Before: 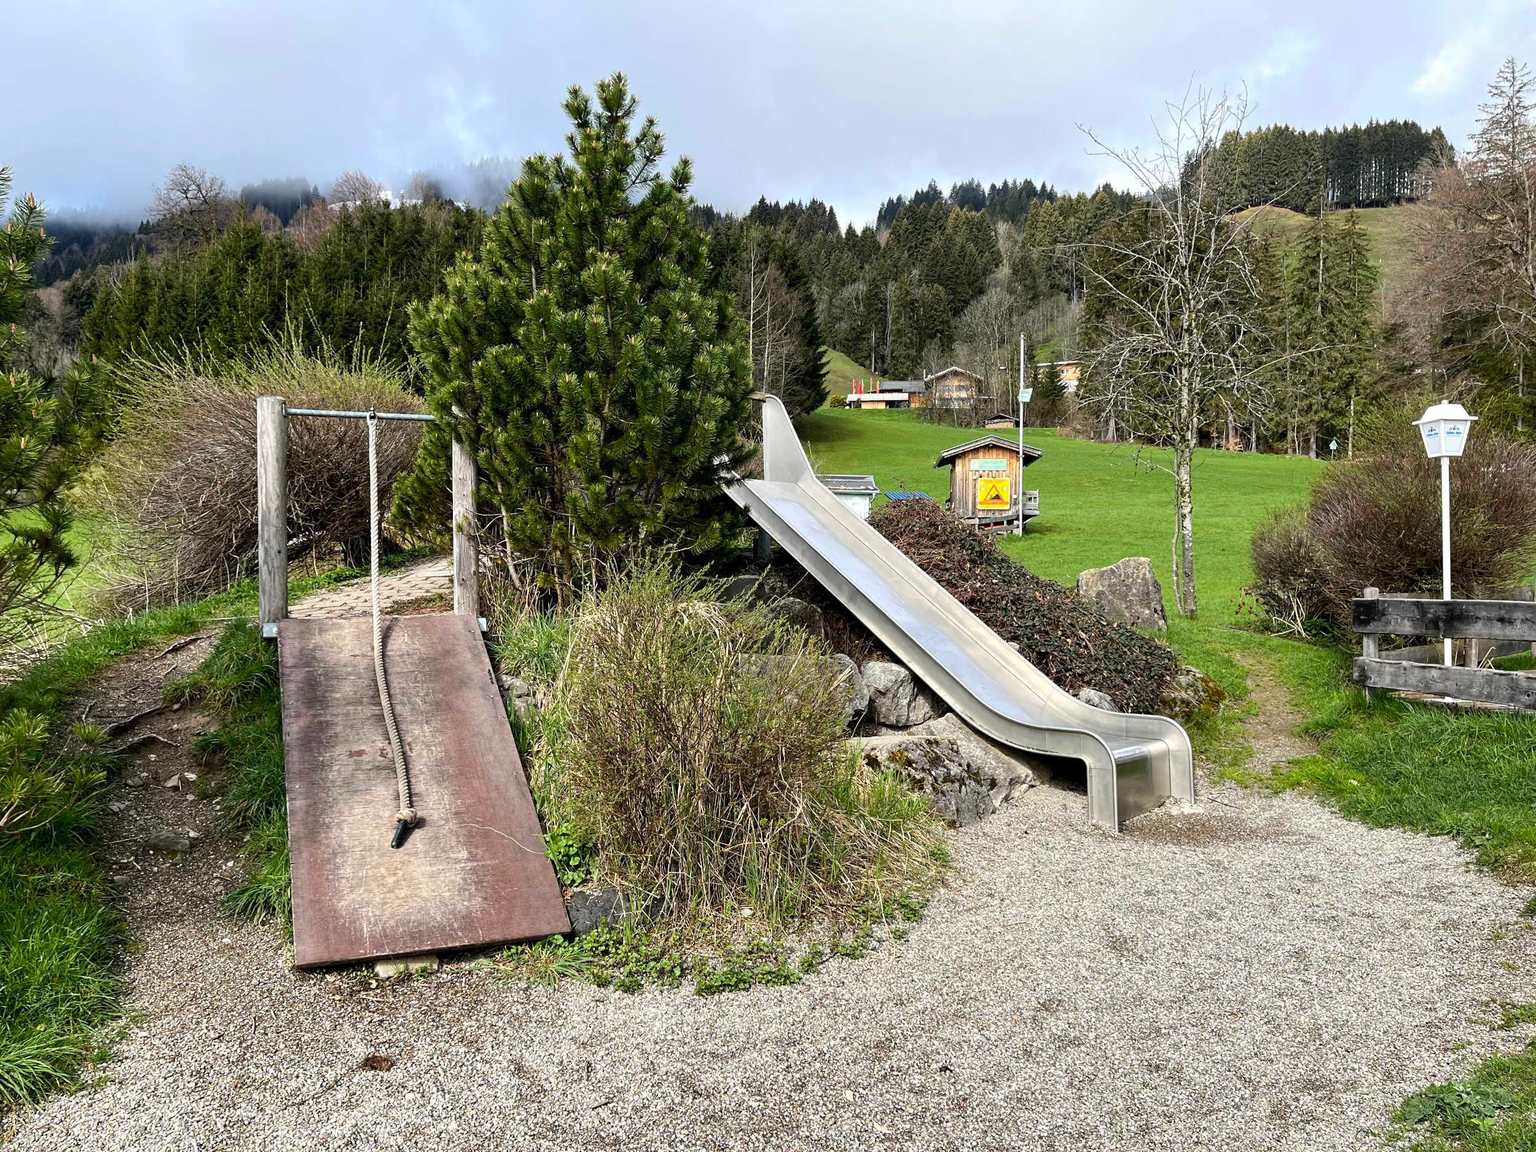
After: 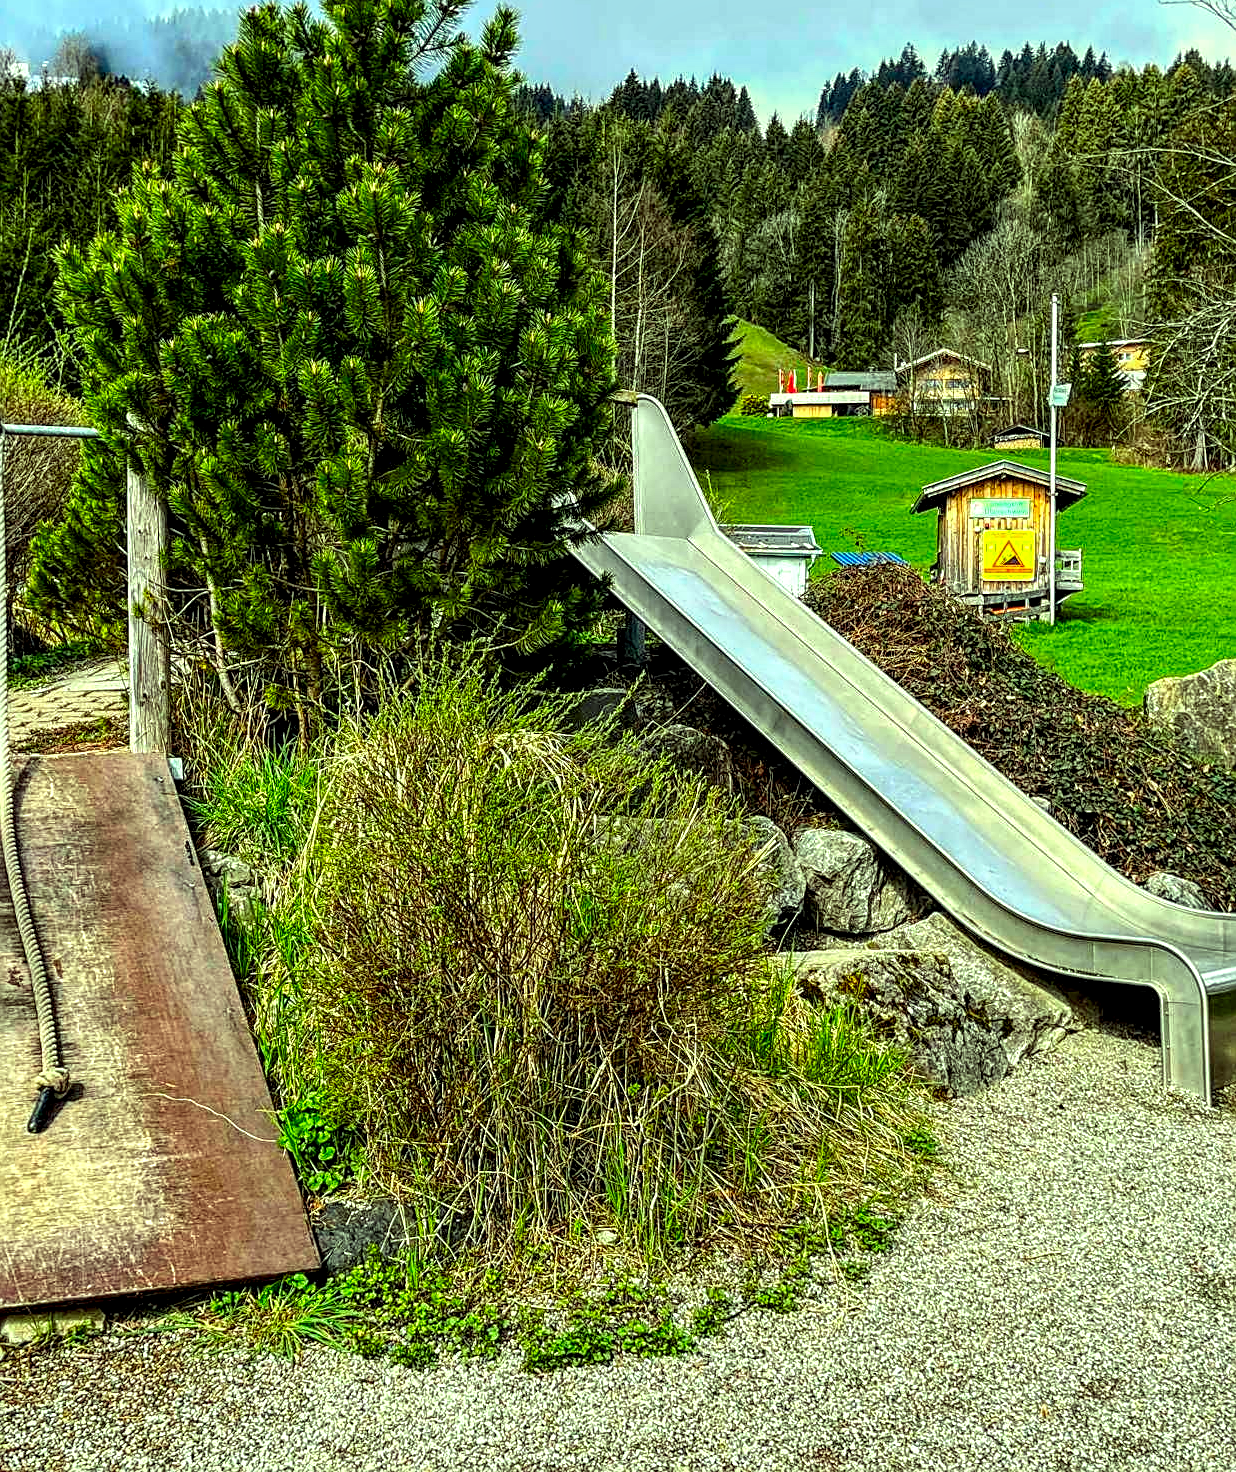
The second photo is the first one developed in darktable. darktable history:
exposure: exposure 0.02 EV, compensate highlight preservation false
crop and rotate: angle 0.02°, left 24.353%, top 13.219%, right 26.156%, bottom 8.224%
color correction: highlights a* -10.77, highlights b* 9.8, saturation 1.72
local contrast: highlights 19%, detail 186%
sharpen: on, module defaults
